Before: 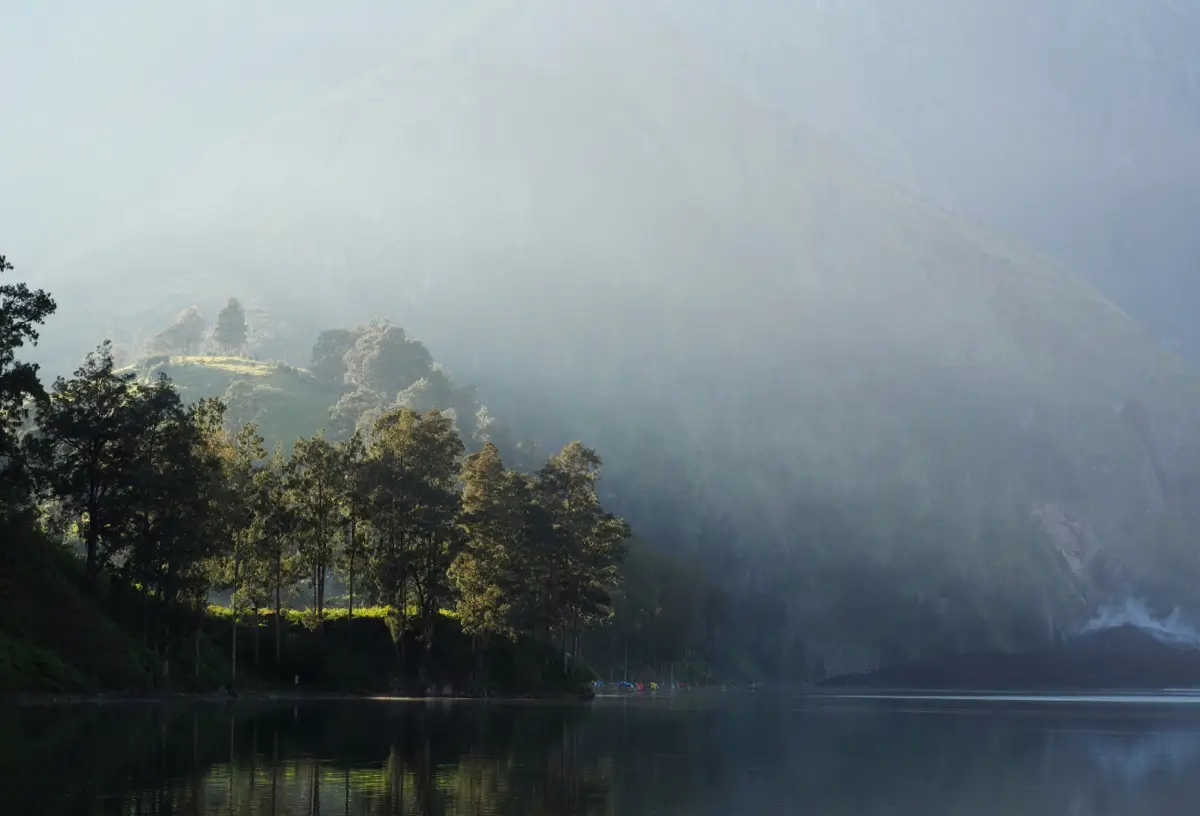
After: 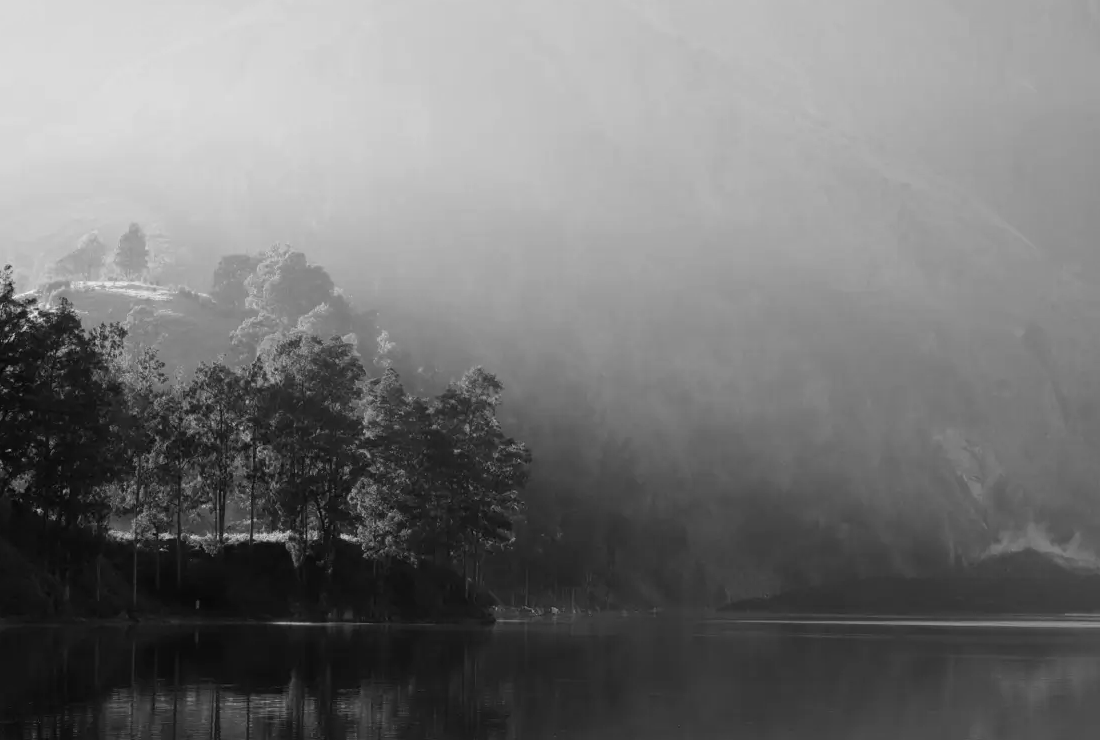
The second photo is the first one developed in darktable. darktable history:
color balance rgb: perceptual saturation grading › global saturation 20%, perceptual saturation grading › highlights -25%, perceptual saturation grading › shadows 50.52%, global vibrance 40.24%
crop and rotate: left 8.262%, top 9.226%
monochrome: on, module defaults
